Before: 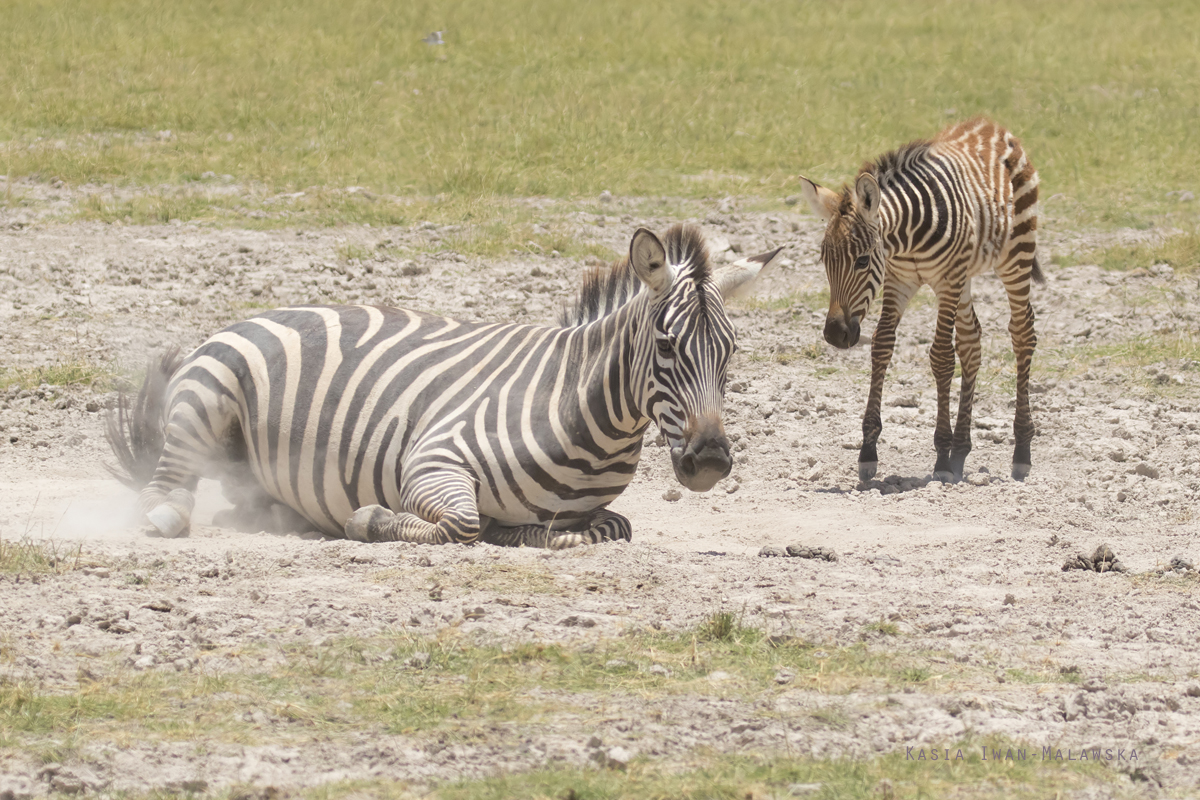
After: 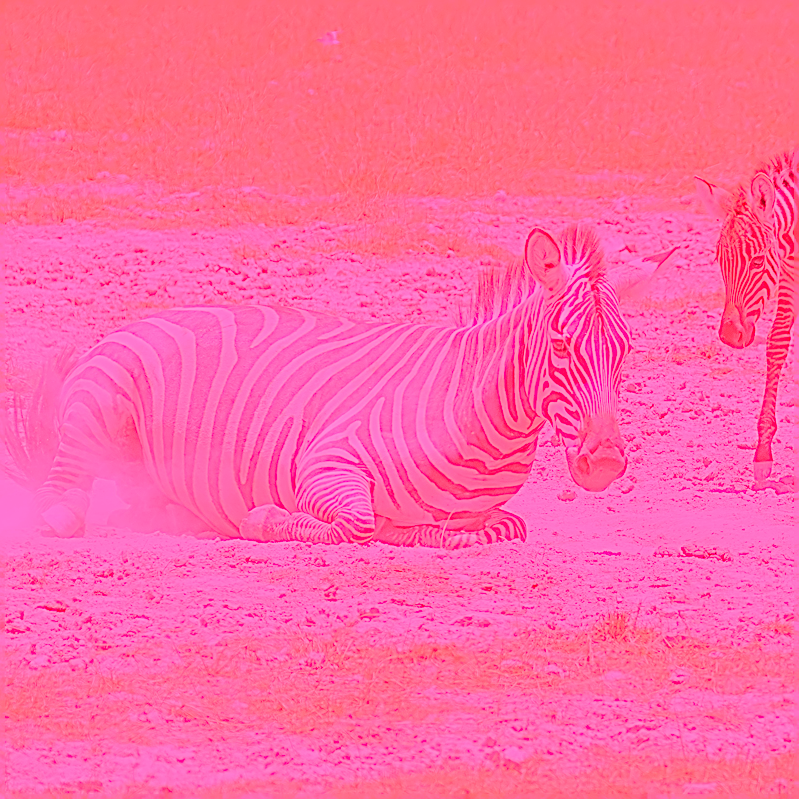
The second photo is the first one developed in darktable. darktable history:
crop and rotate: left 8.786%, right 24.548%
base curve: curves: ch0 [(0, 0) (0.557, 0.834) (1, 1)]
white balance: red 4.26, blue 1.802
sharpen: on, module defaults
